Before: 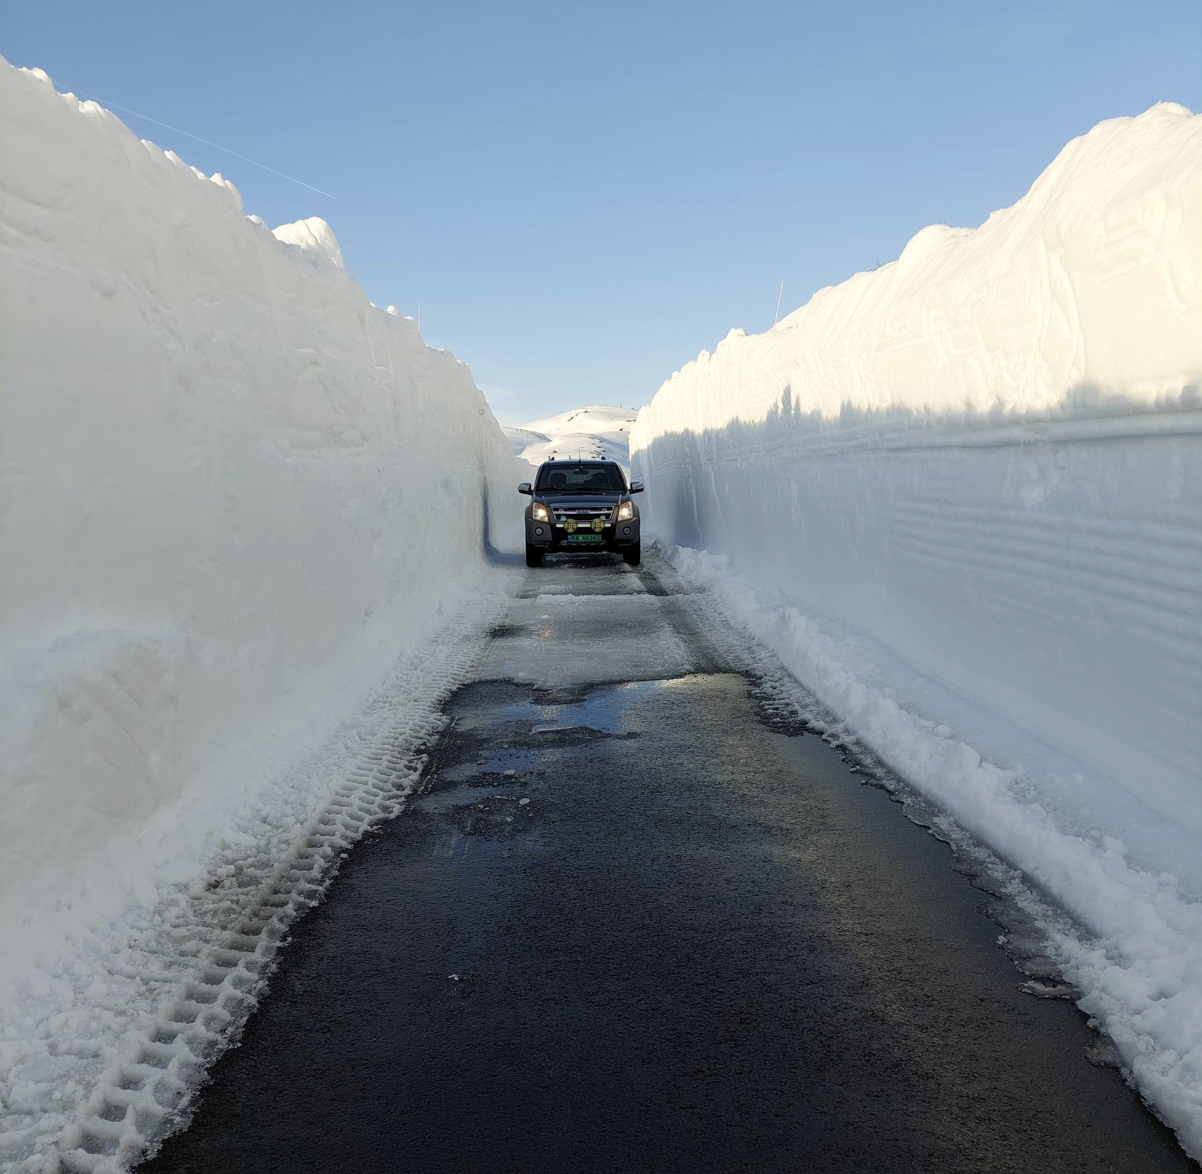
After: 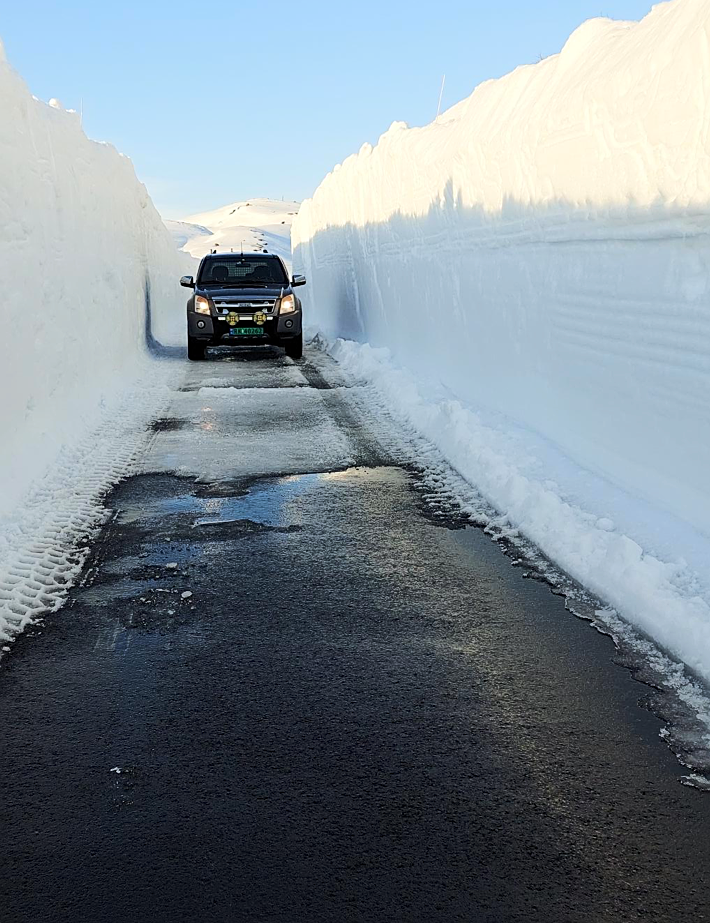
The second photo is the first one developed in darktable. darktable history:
sharpen: on, module defaults
crop and rotate: left 28.256%, top 17.734%, right 12.656%, bottom 3.573%
rgb curve: curves: ch0 [(0, 0) (0.284, 0.292) (0.505, 0.644) (1, 1)], compensate middle gray true
exposure: compensate highlight preservation false
